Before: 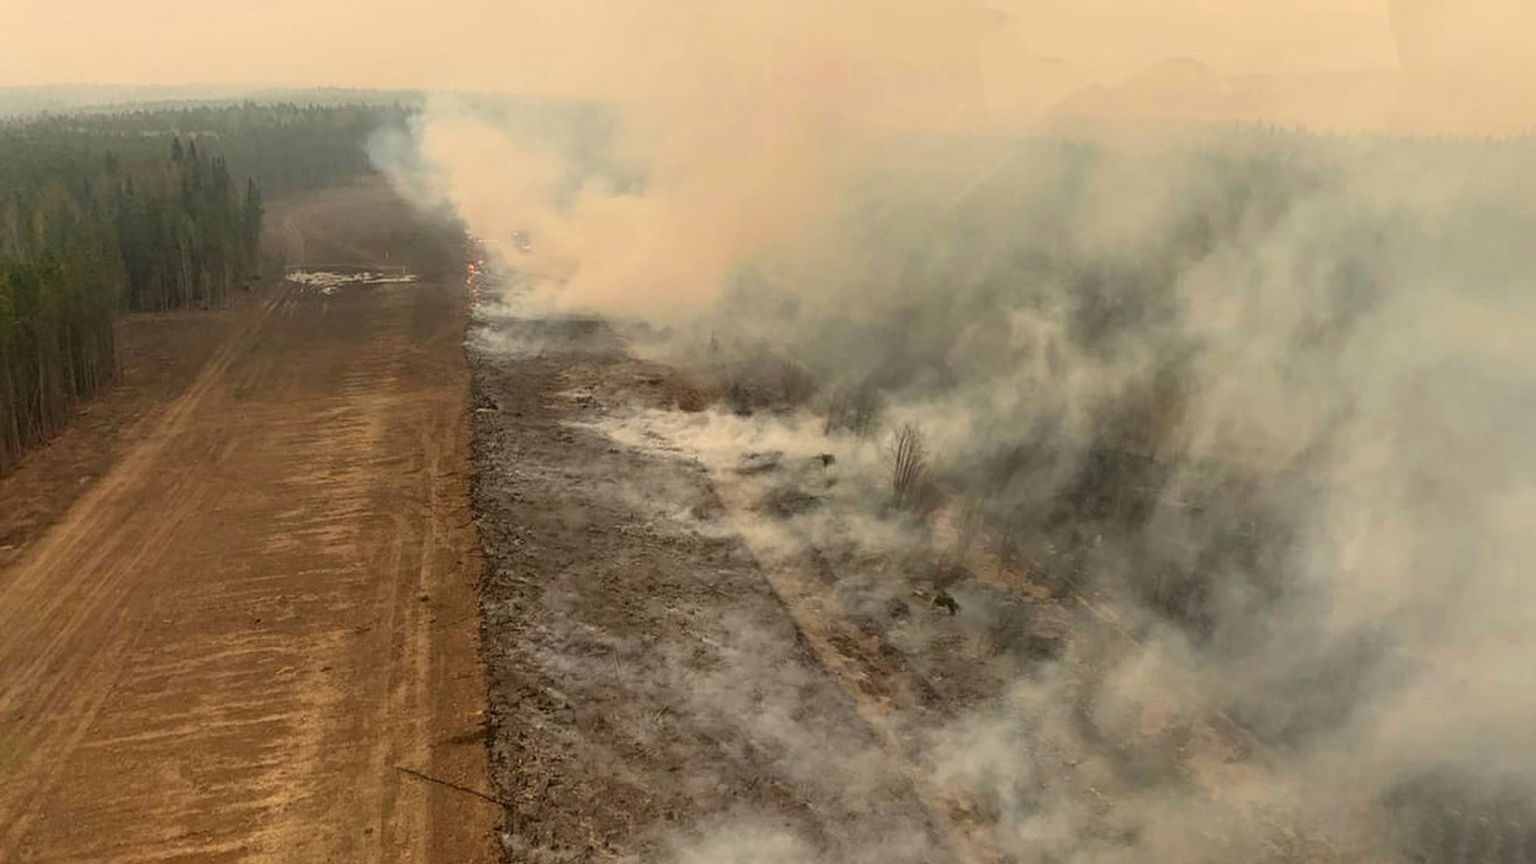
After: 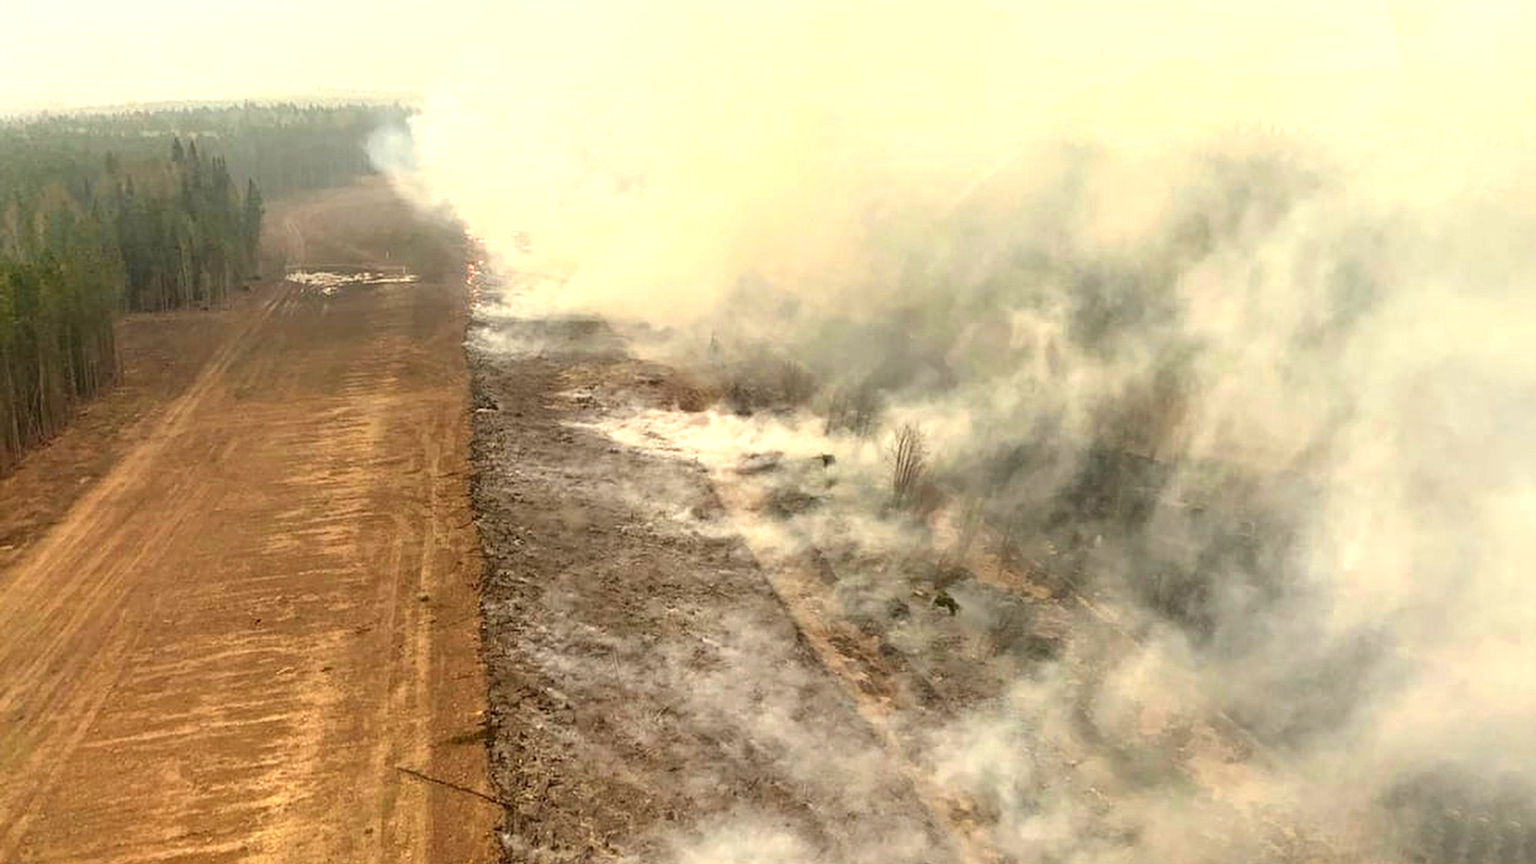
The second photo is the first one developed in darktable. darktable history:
levels: levels [0, 0.374, 0.749]
